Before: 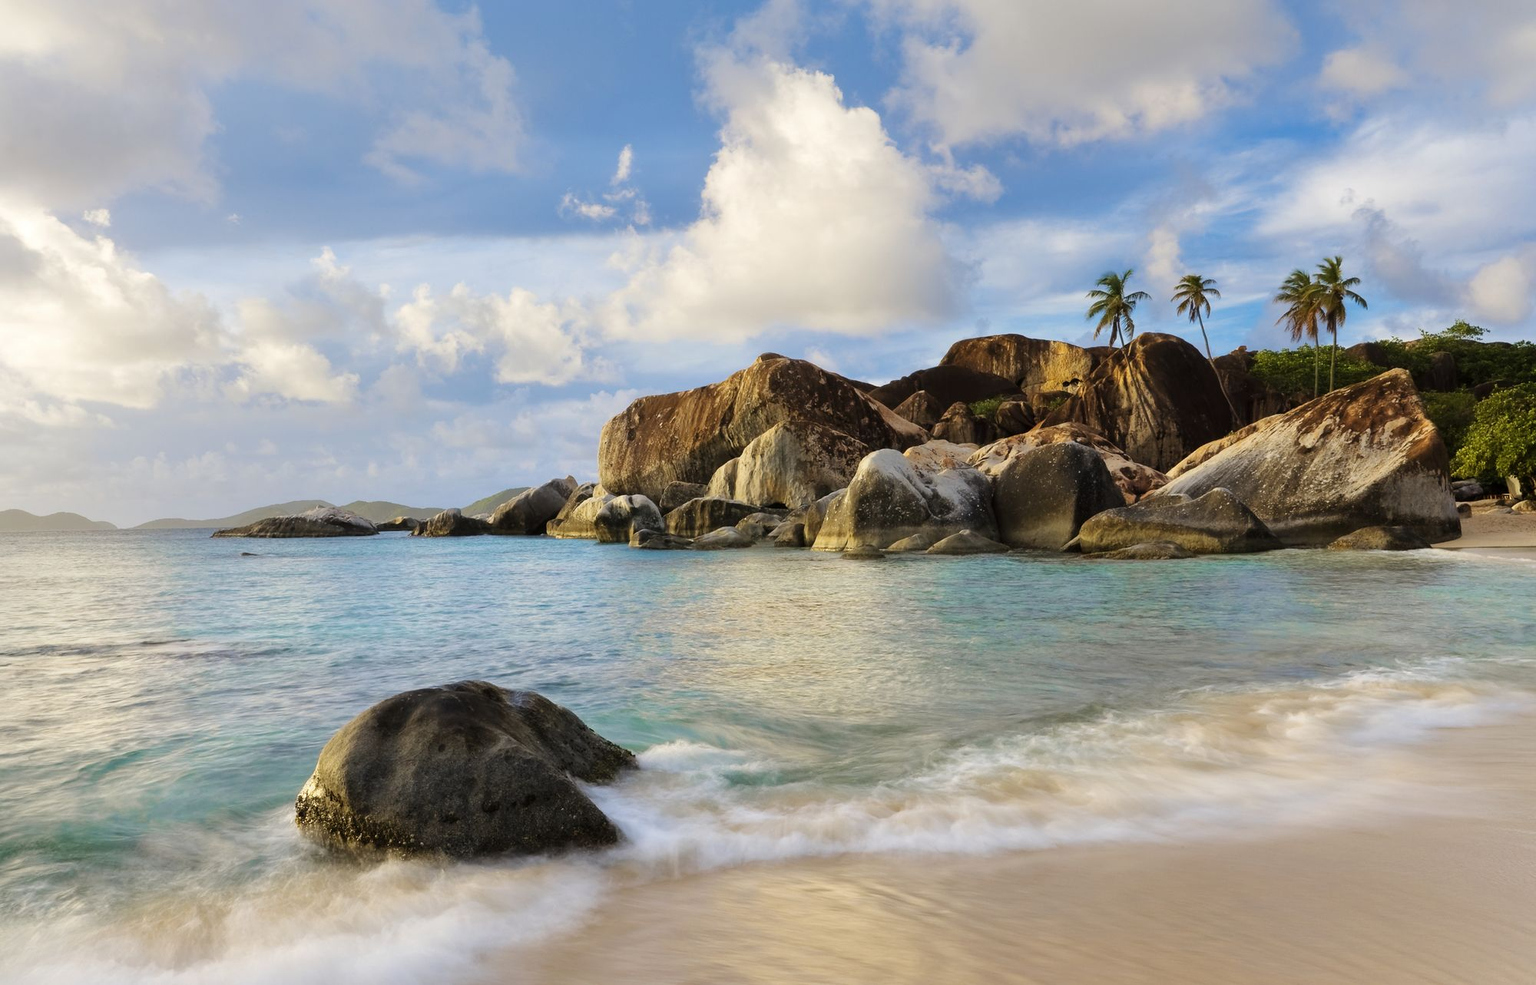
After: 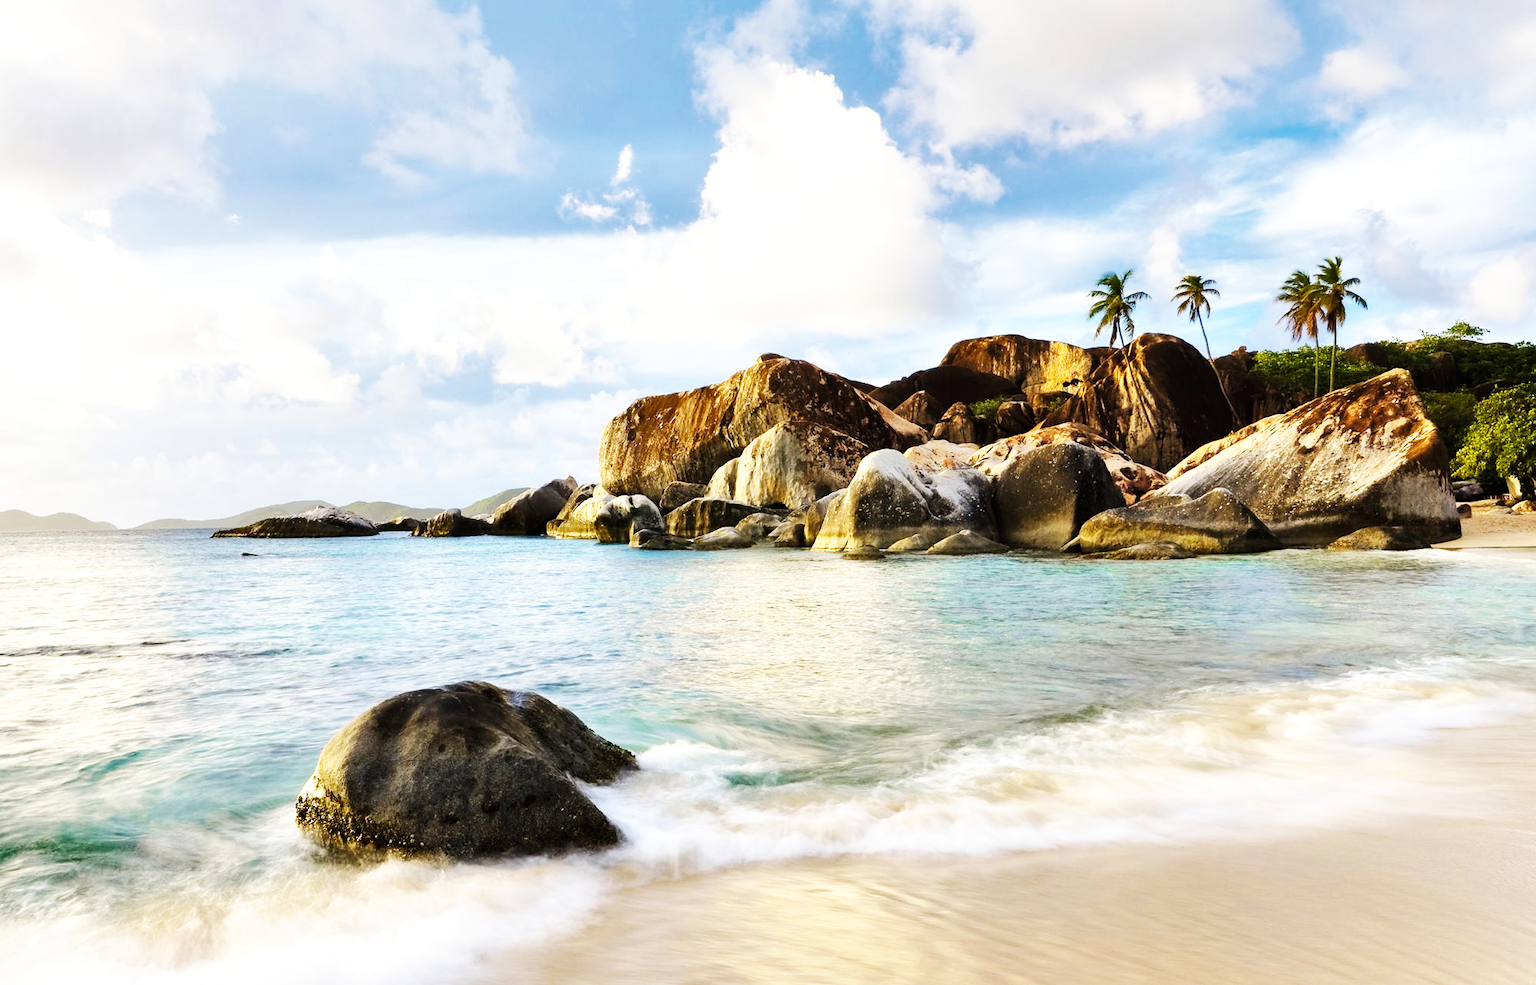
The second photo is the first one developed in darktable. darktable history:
shadows and highlights: shadows 12, white point adjustment 1.2, soften with gaussian
base curve: curves: ch0 [(0, 0) (0.007, 0.004) (0.027, 0.03) (0.046, 0.07) (0.207, 0.54) (0.442, 0.872) (0.673, 0.972) (1, 1)], preserve colors none
